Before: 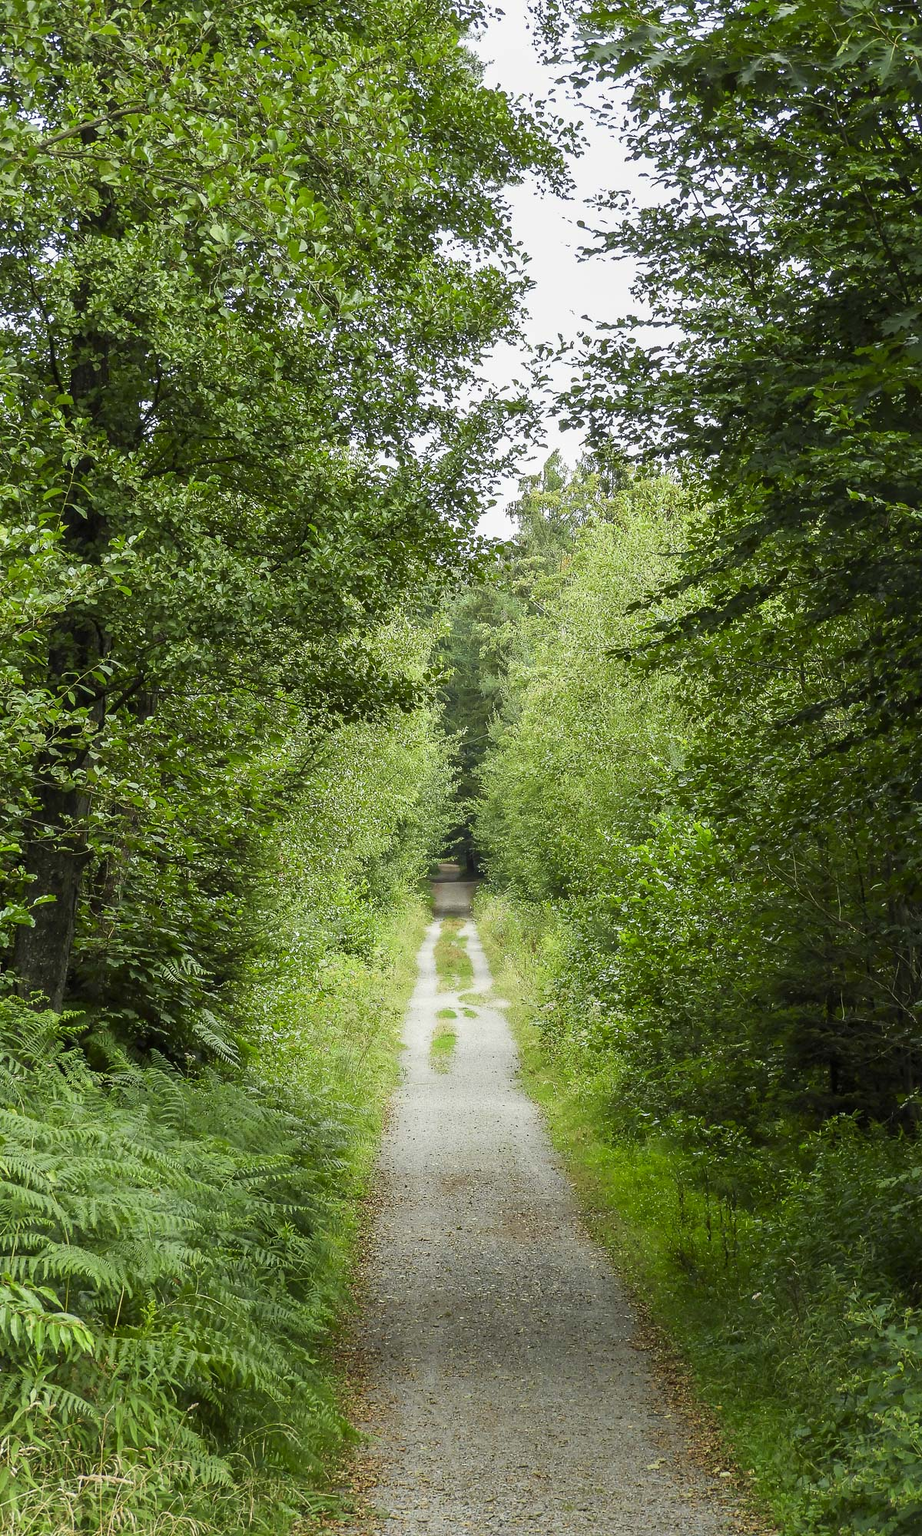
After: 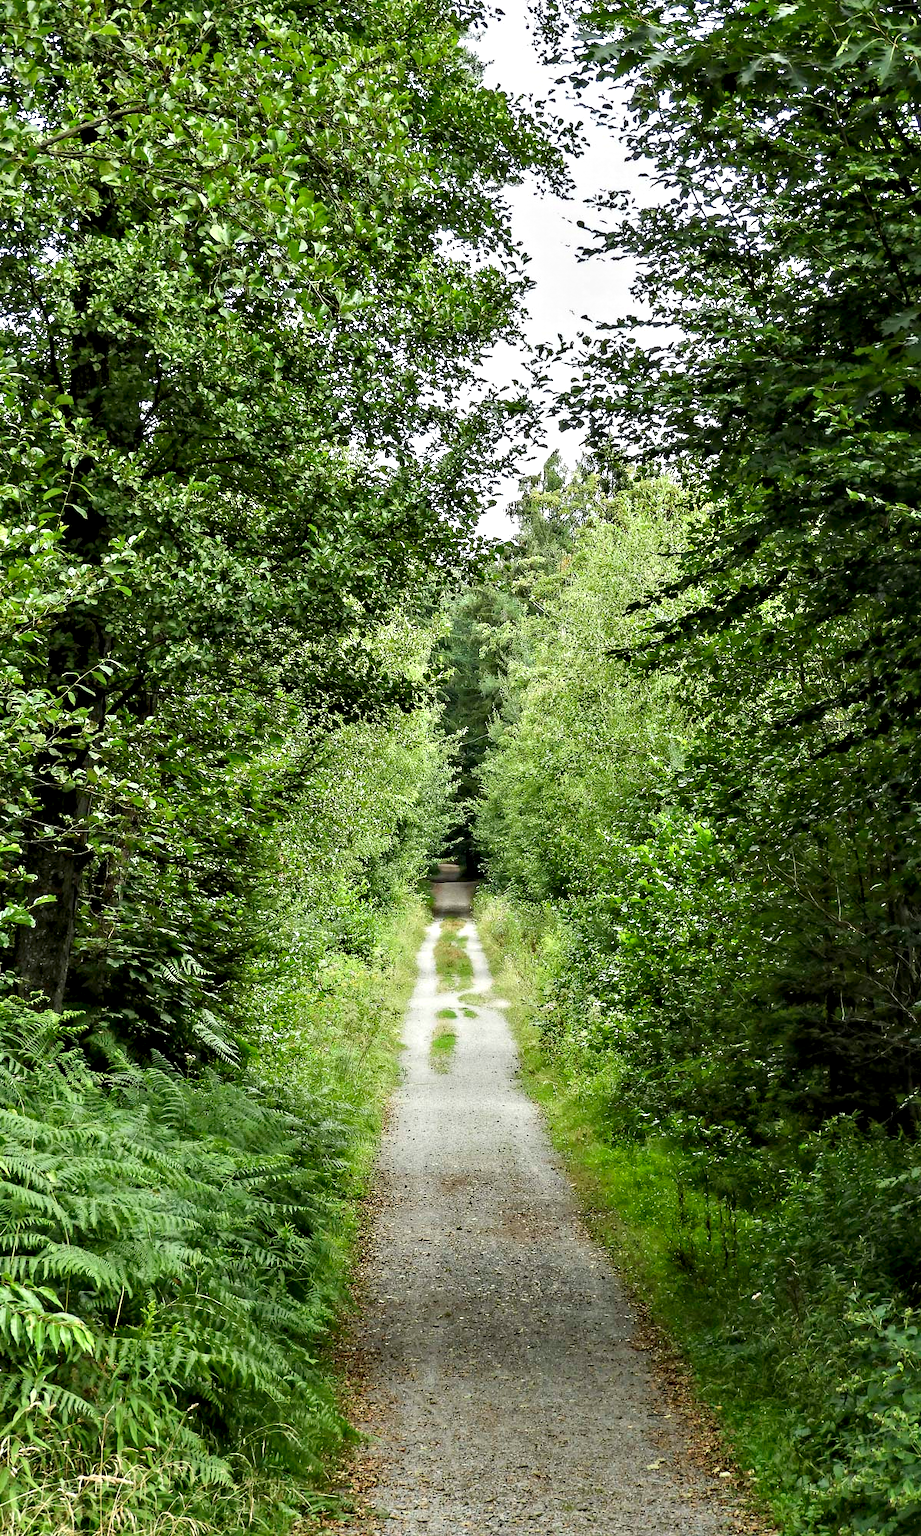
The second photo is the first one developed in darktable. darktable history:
tone equalizer: on, module defaults
contrast equalizer: y [[0.511, 0.558, 0.631, 0.632, 0.559, 0.512], [0.5 ×6], [0.5 ×6], [0 ×6], [0 ×6]]
